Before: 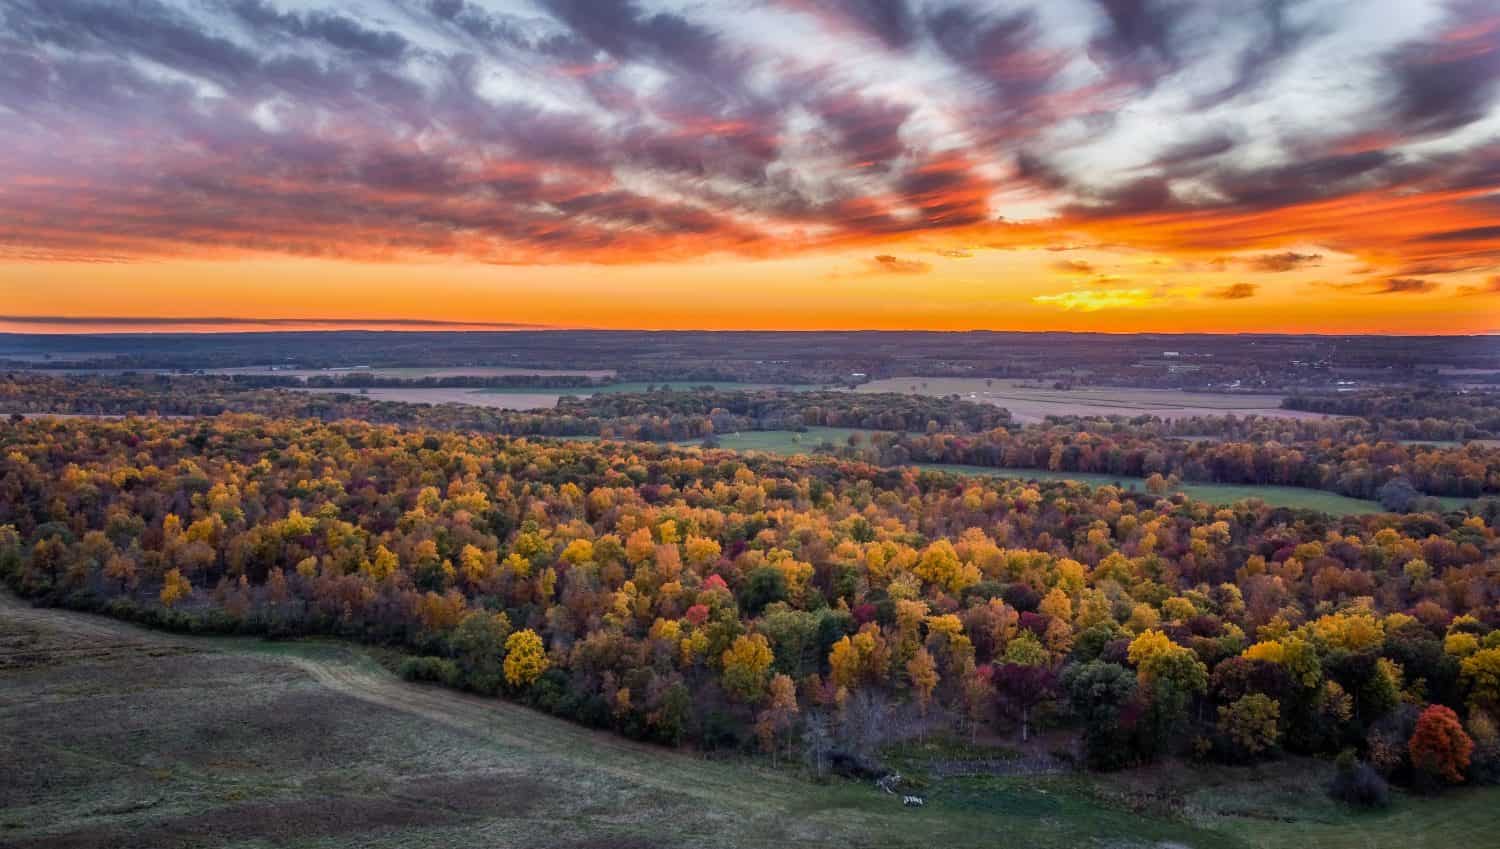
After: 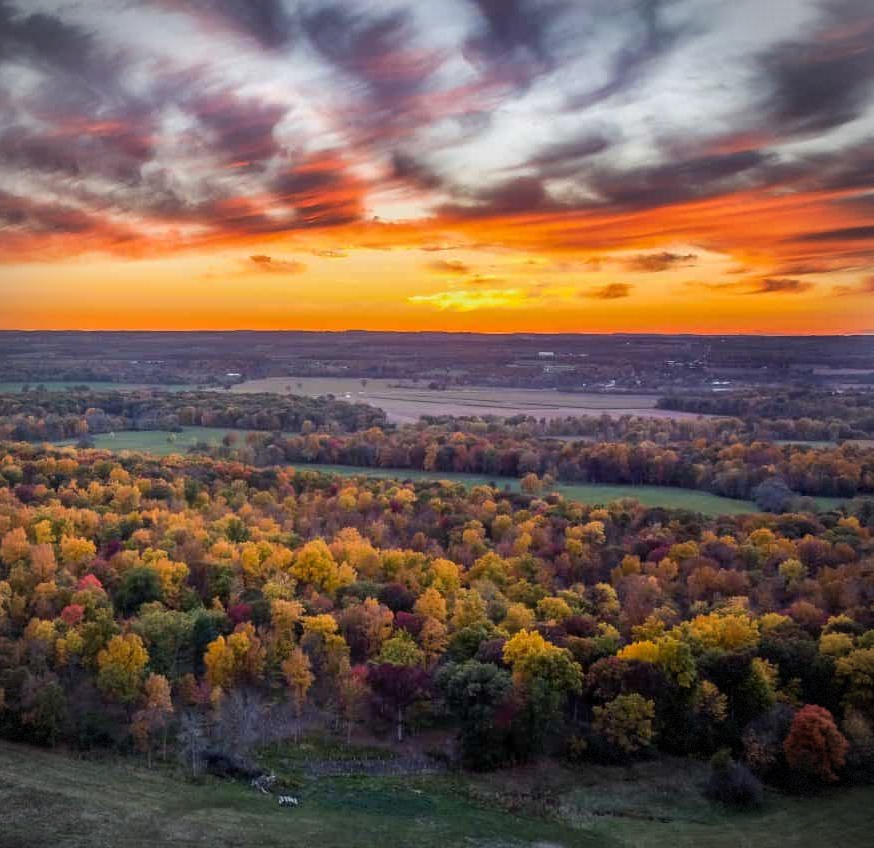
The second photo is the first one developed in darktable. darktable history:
crop: left 41.725%
vignetting: fall-off radius 61.25%, dithering 8-bit output
